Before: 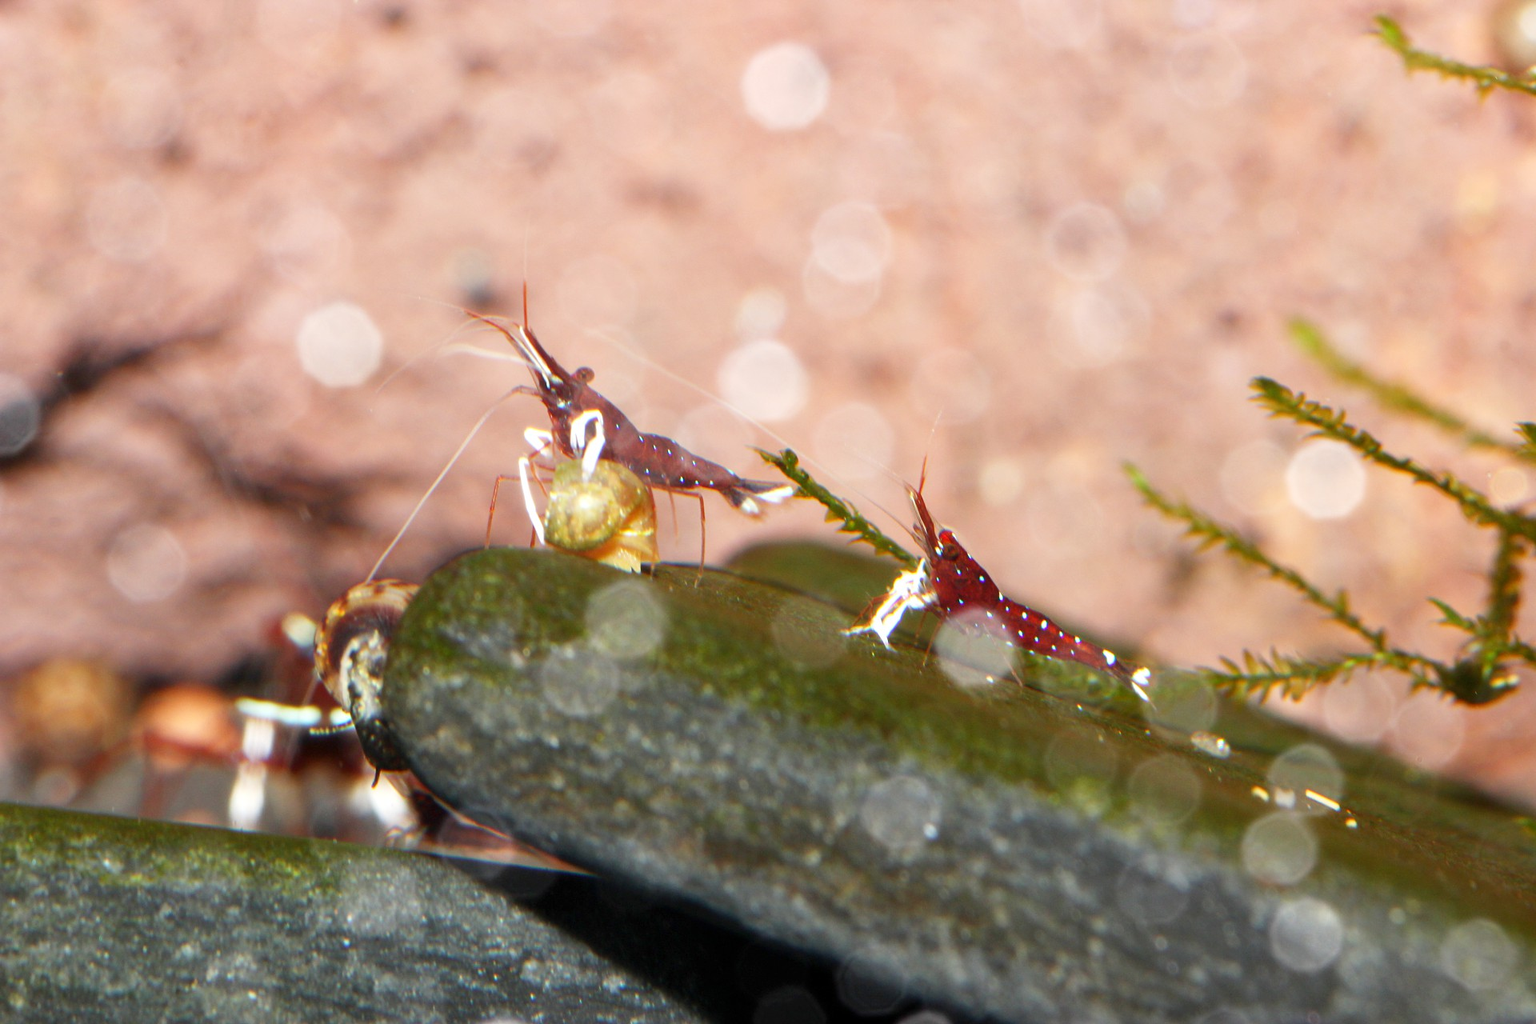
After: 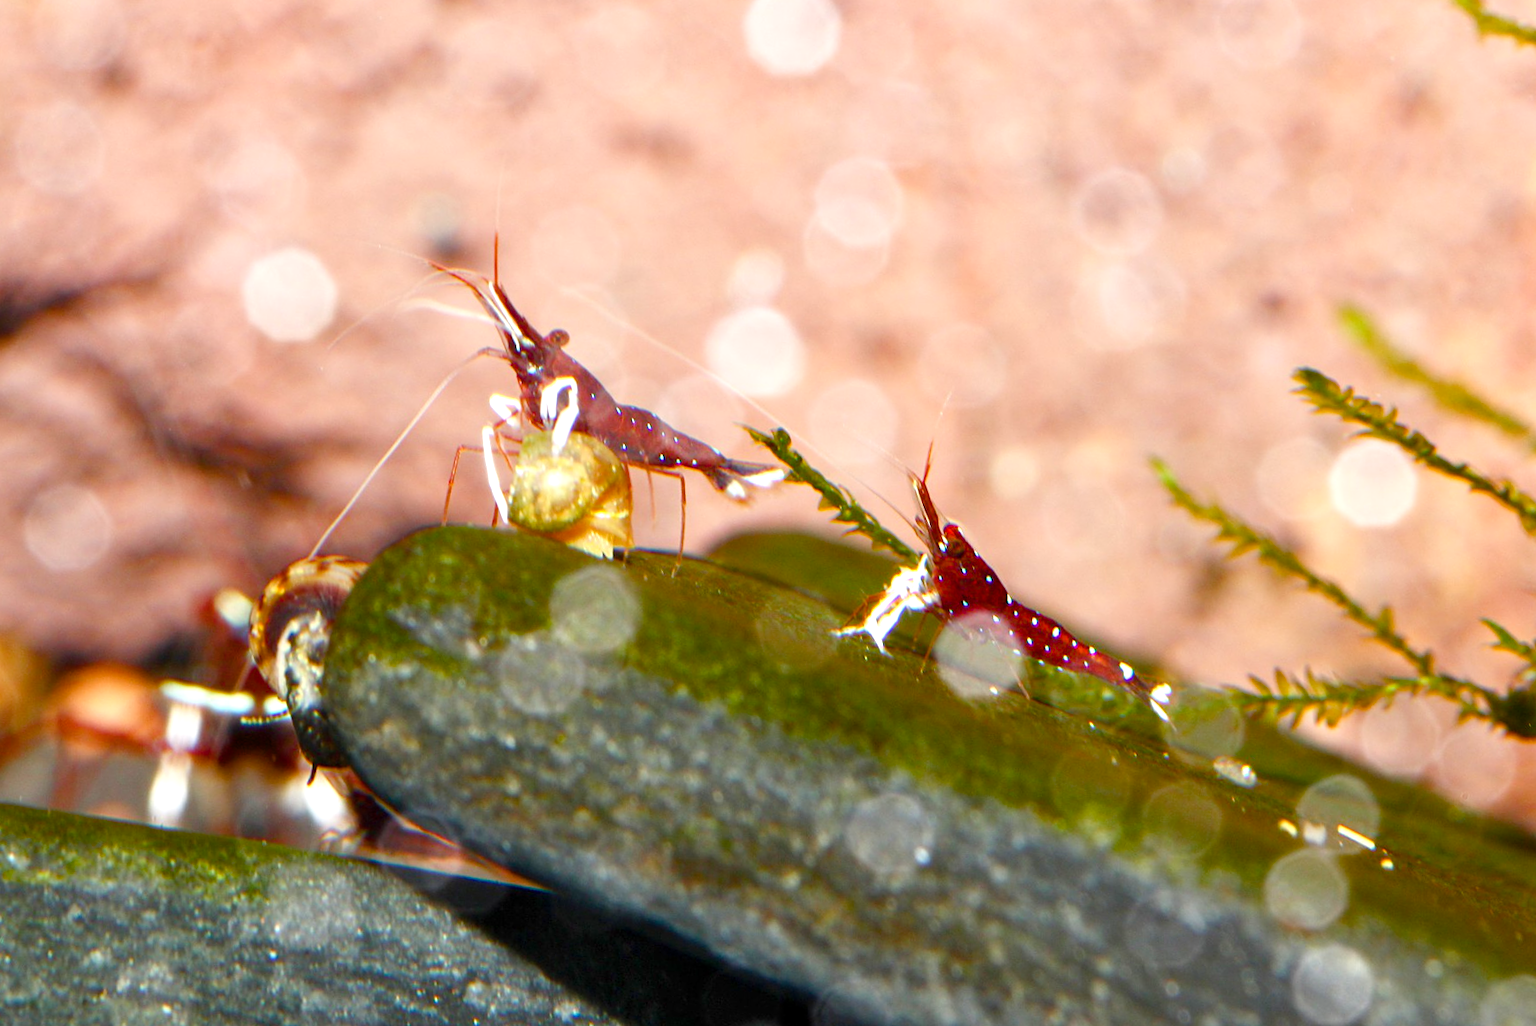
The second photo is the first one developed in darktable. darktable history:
crop and rotate: angle -2.1°, left 3.092%, top 3.786%, right 1.416%, bottom 0.58%
contrast equalizer: octaves 7, y [[0.502, 0.505, 0.512, 0.529, 0.564, 0.588], [0.5 ×6], [0.502, 0.505, 0.512, 0.529, 0.564, 0.588], [0, 0.001, 0.001, 0.004, 0.008, 0.011], [0, 0.001, 0.001, 0.004, 0.008, 0.011]], mix 0.603
color balance rgb: perceptual saturation grading › global saturation 20%, perceptual saturation grading › highlights -24.94%, perceptual saturation grading › shadows 49.833%, global vibrance 27.462%
shadows and highlights: radius 46.39, white point adjustment 6.79, compress 79.68%, soften with gaussian
